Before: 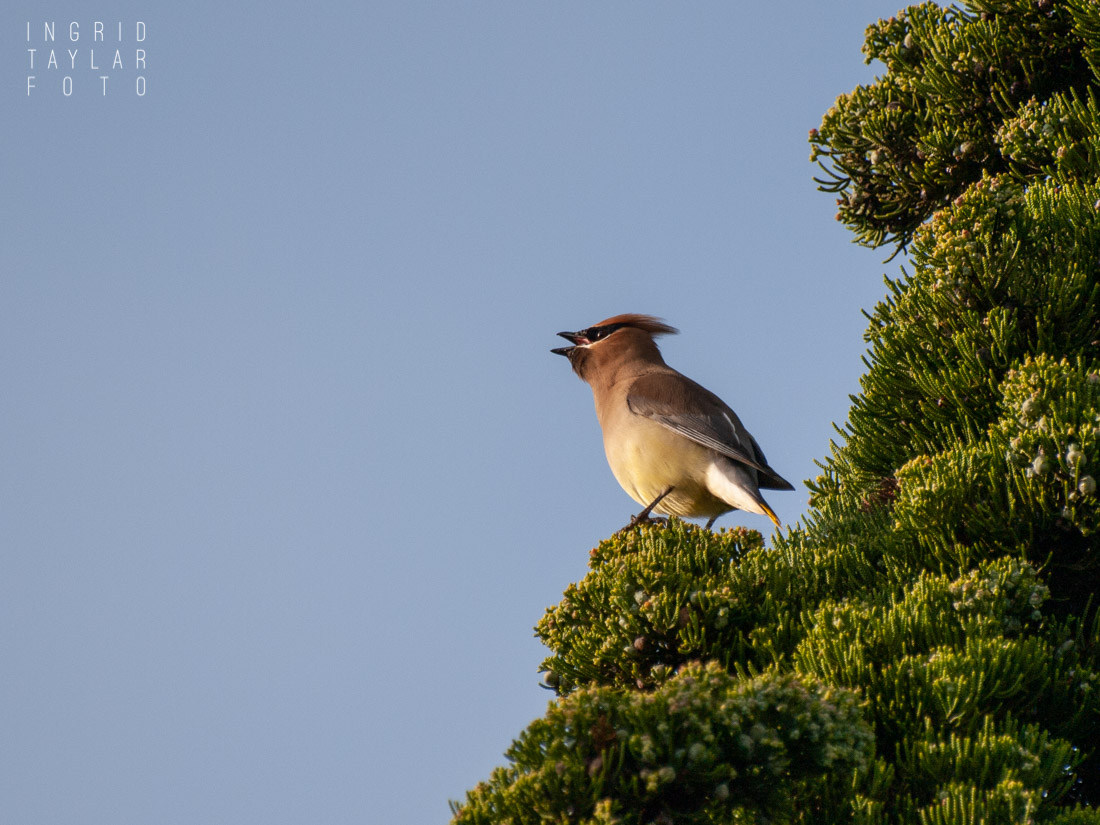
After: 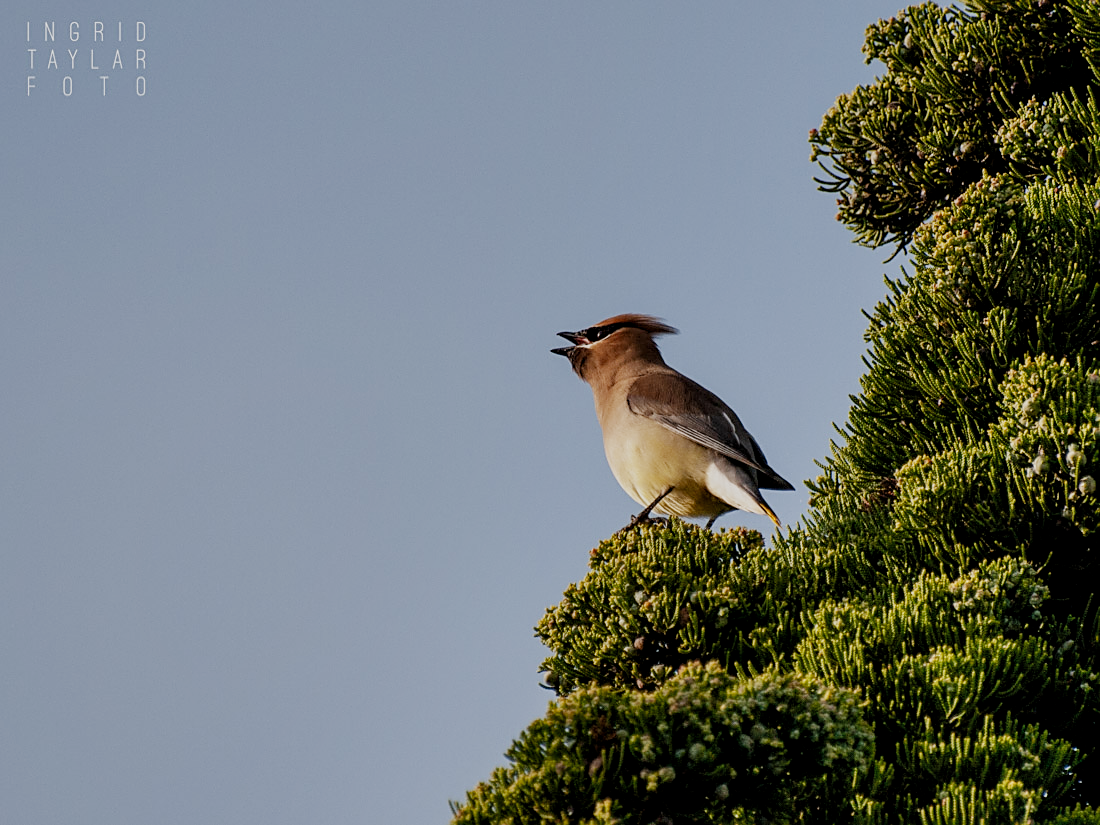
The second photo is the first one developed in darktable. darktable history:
local contrast: highlights 101%, shadows 102%, detail 119%, midtone range 0.2
shadows and highlights: shadows 33.21, highlights -46.46, compress 49.82%, soften with gaussian
sharpen: on, module defaults
filmic rgb: black relative exposure -7.65 EV, white relative exposure 4.56 EV, hardness 3.61, contrast 0.998, add noise in highlights 0.002, preserve chrominance no, color science v3 (2019), use custom middle-gray values true, contrast in highlights soft
